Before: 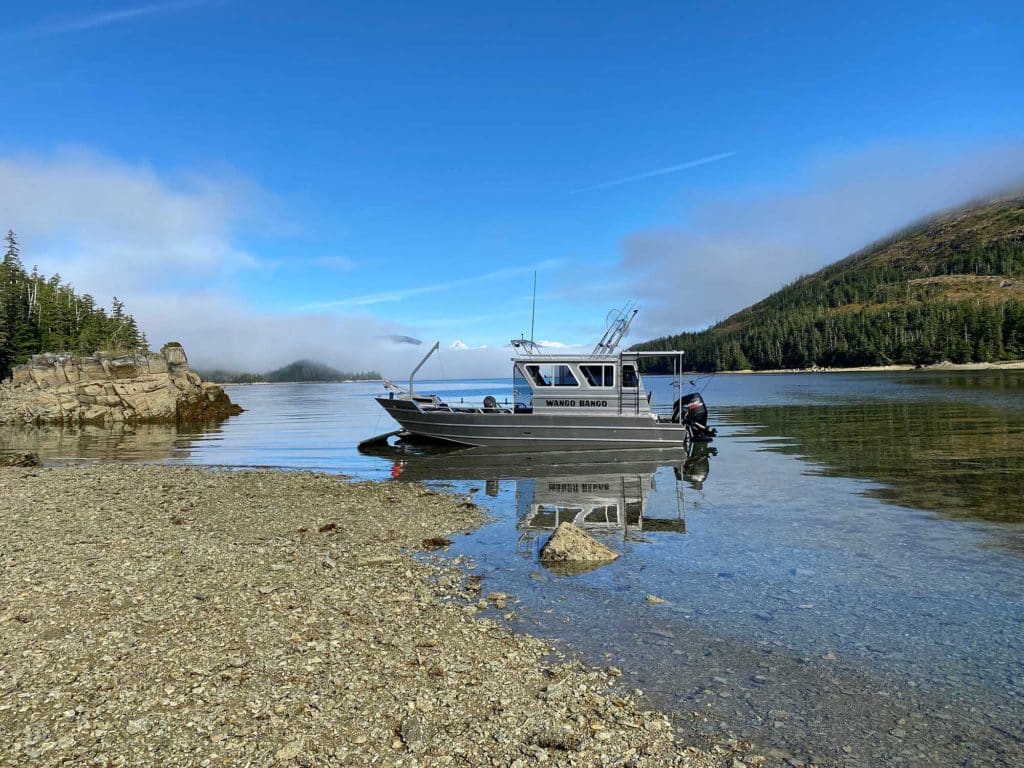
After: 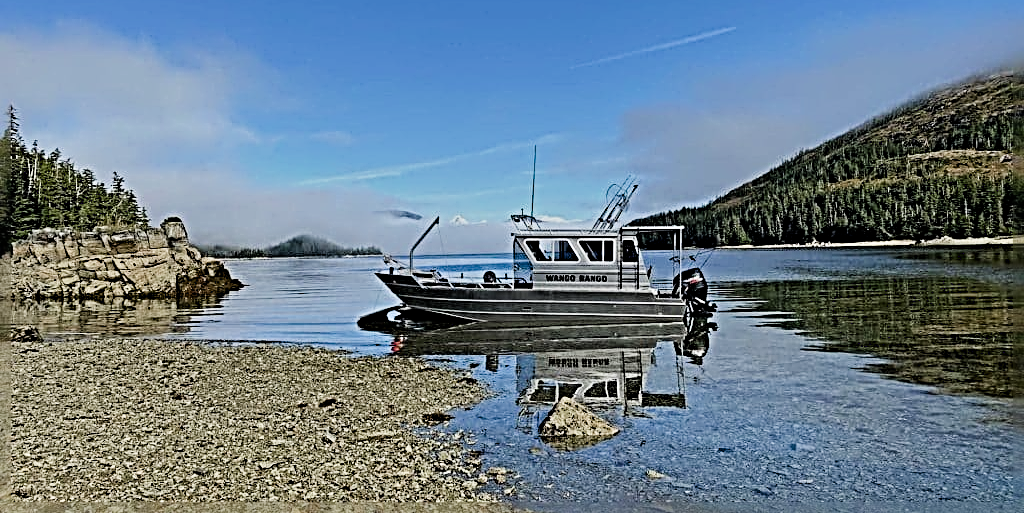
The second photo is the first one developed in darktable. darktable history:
crop: top 16.318%, bottom 16.764%
sharpen: radius 4.033, amount 1.986
filmic rgb: black relative exposure -8.31 EV, white relative exposure 4.68 EV, hardness 3.83
